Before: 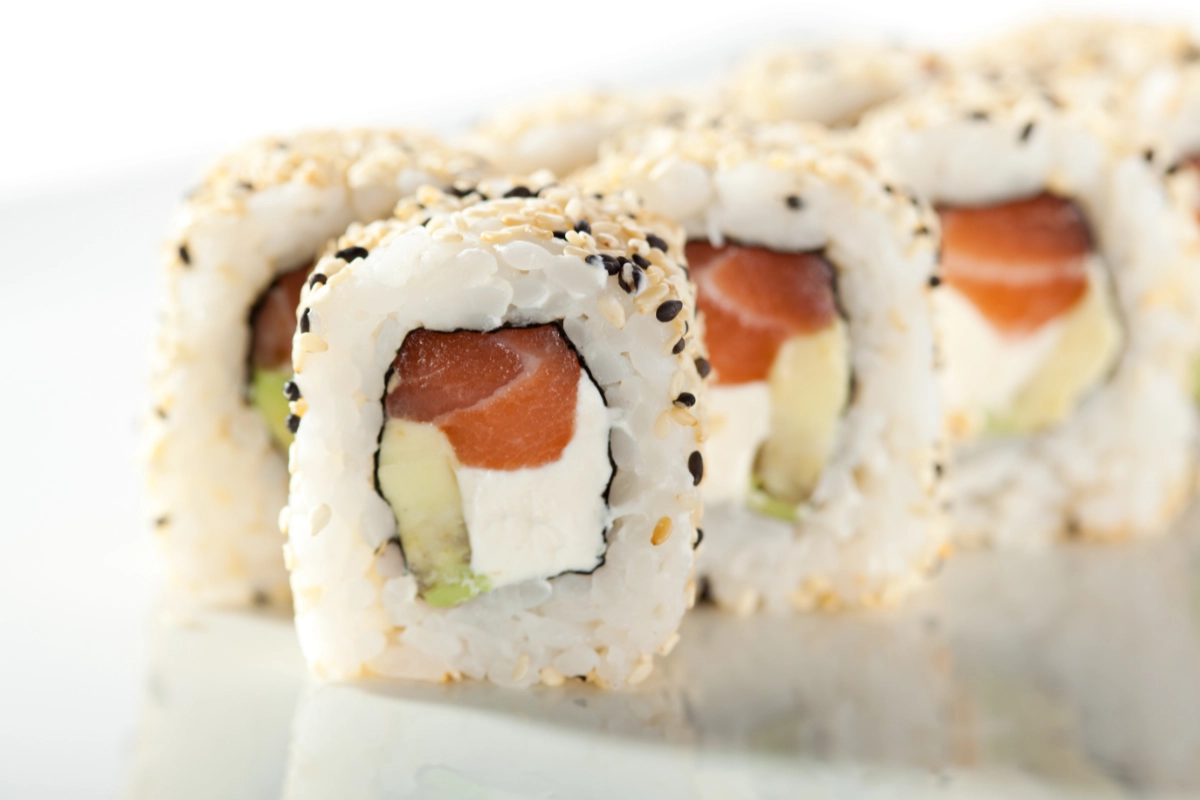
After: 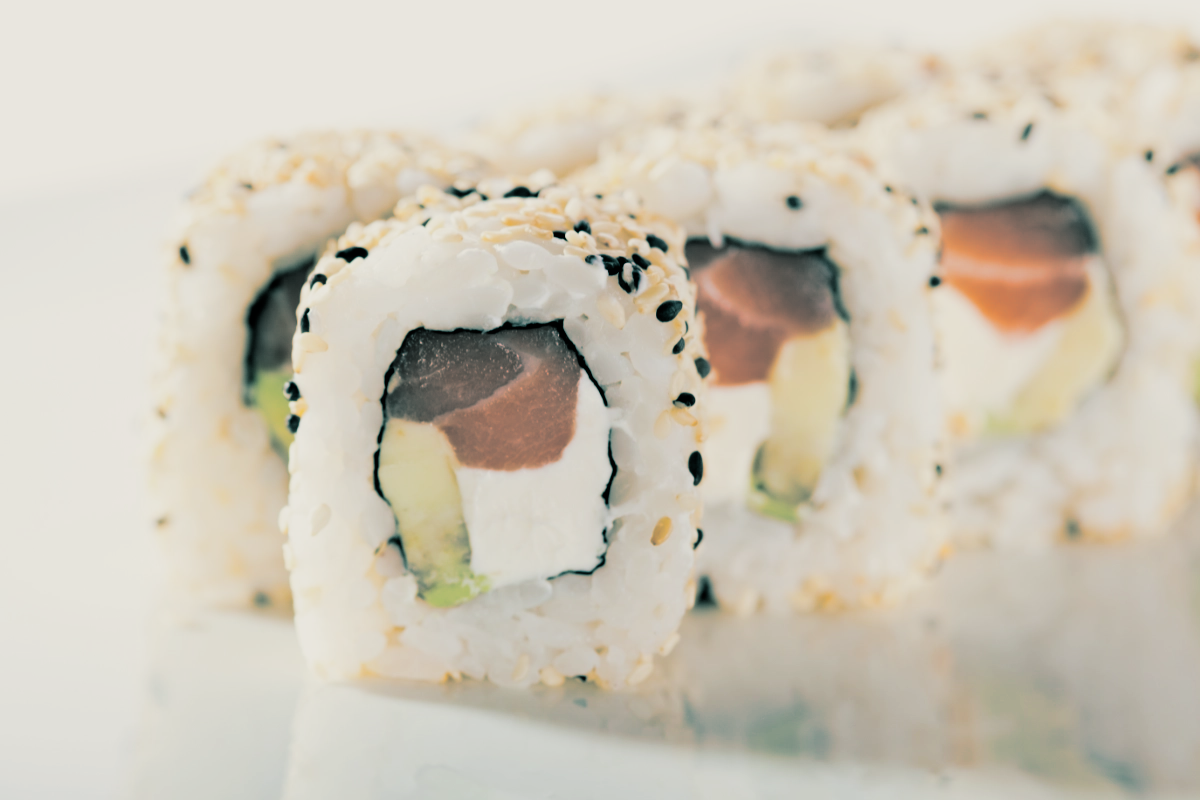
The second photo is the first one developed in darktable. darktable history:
split-toning: shadows › hue 186.43°, highlights › hue 49.29°, compress 30.29%
filmic rgb: black relative exposure -5 EV, hardness 2.88, contrast 1.3, highlights saturation mix -30%
